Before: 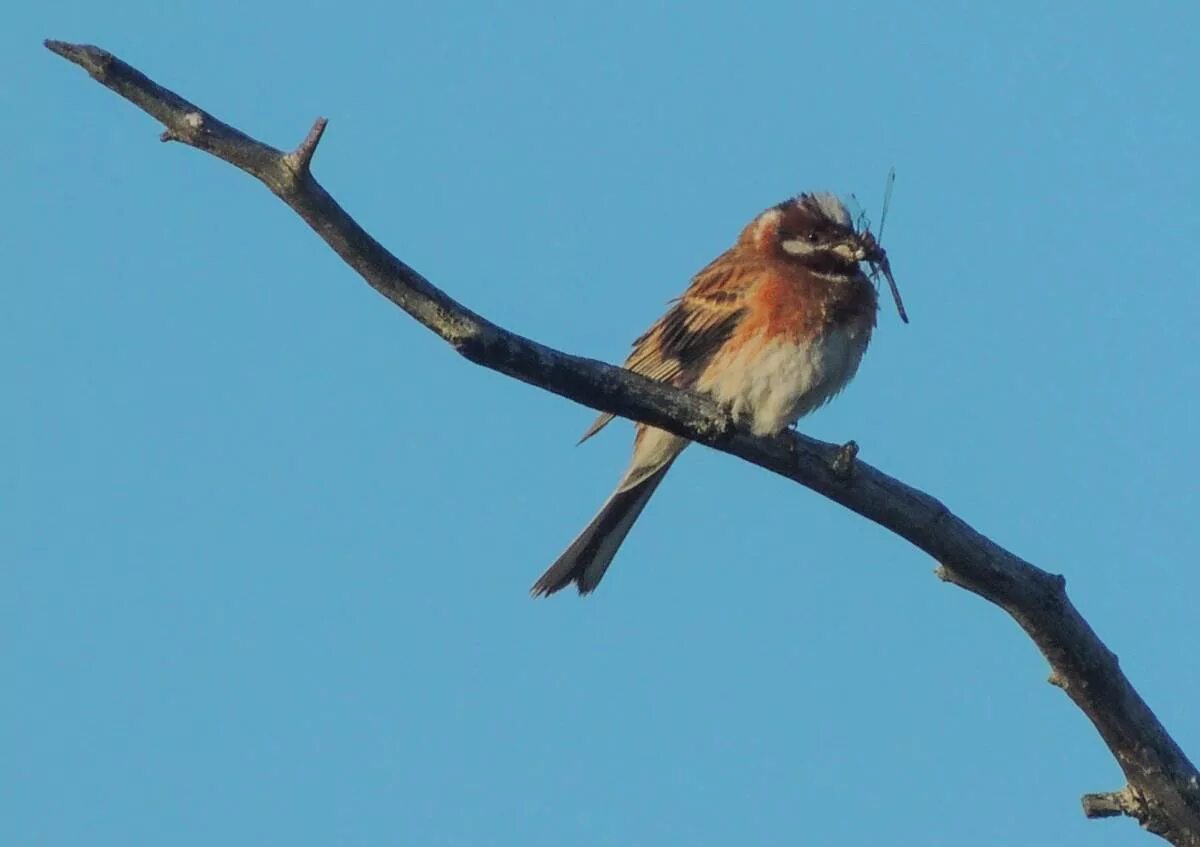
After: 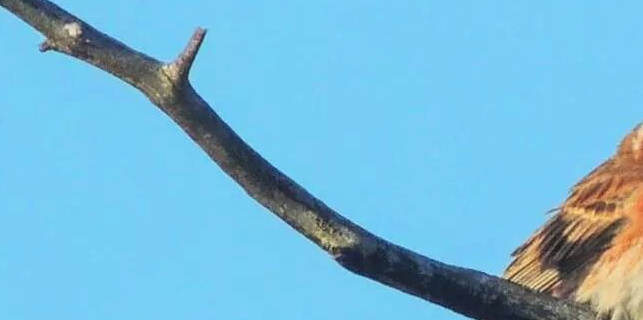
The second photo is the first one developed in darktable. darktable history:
exposure: black level correction 0, exposure 0.7 EV, compensate exposure bias true, compensate highlight preservation false
crop: left 10.121%, top 10.631%, right 36.218%, bottom 51.526%
